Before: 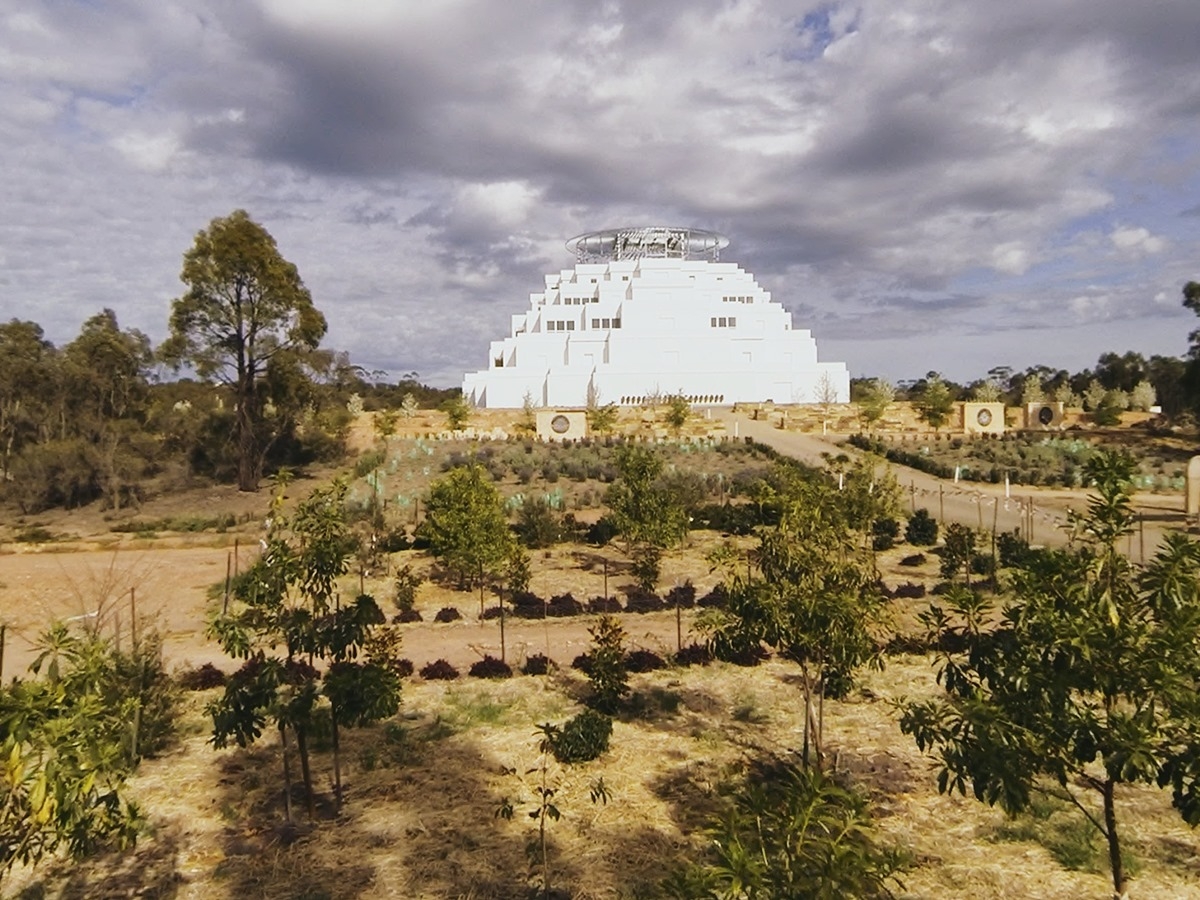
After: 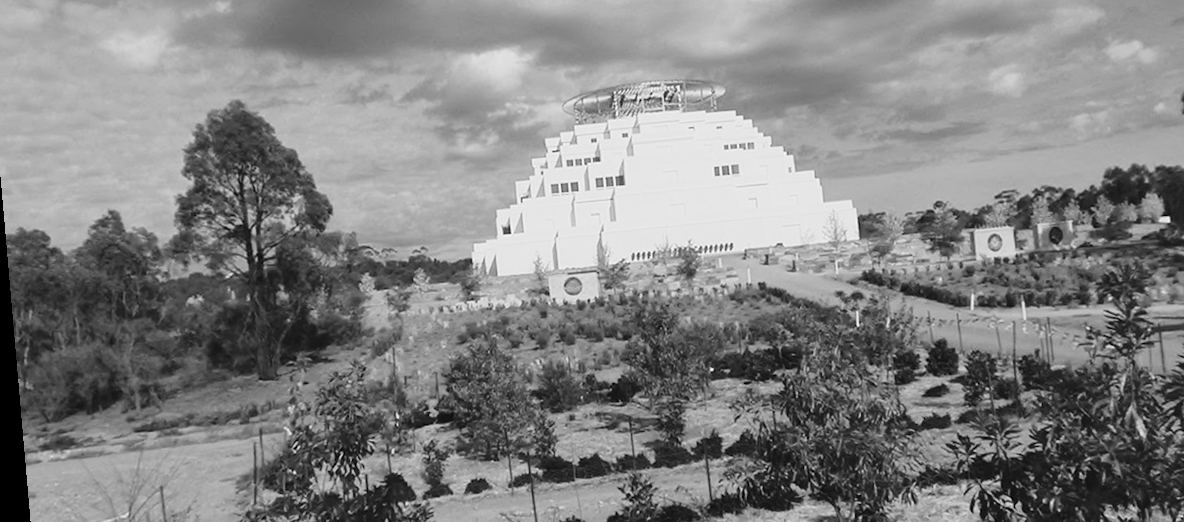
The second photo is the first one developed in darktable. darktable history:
rotate and perspective: rotation -4.98°, automatic cropping off
crop: left 1.744%, top 19.225%, right 5.069%, bottom 28.357%
monochrome: on, module defaults
